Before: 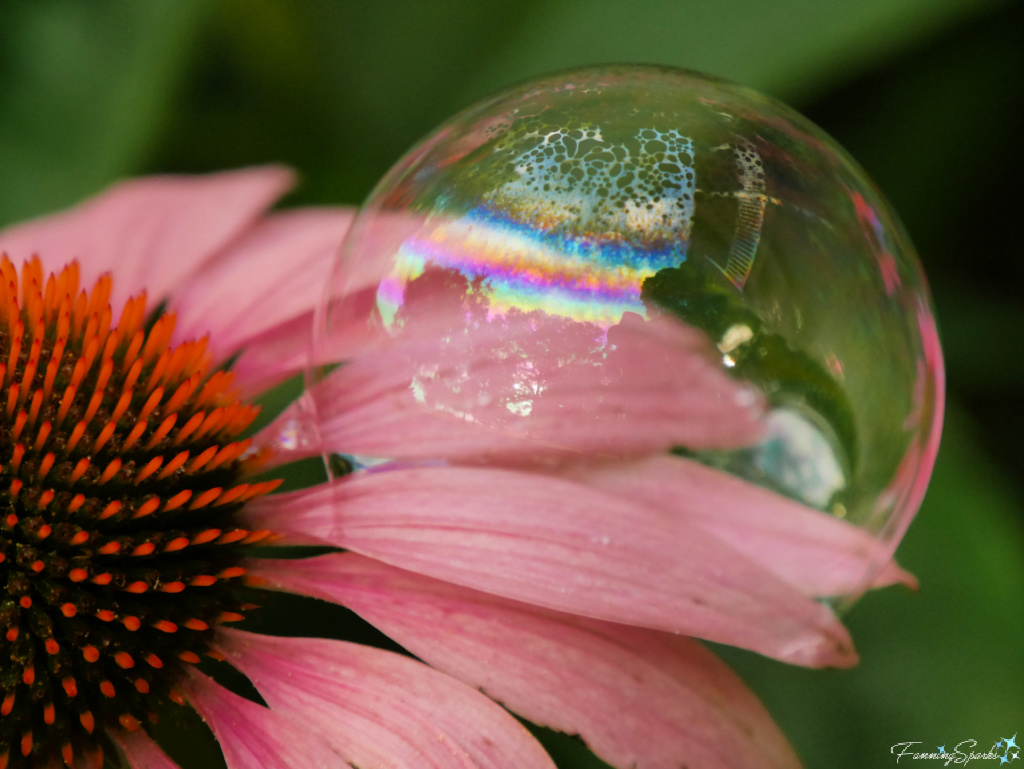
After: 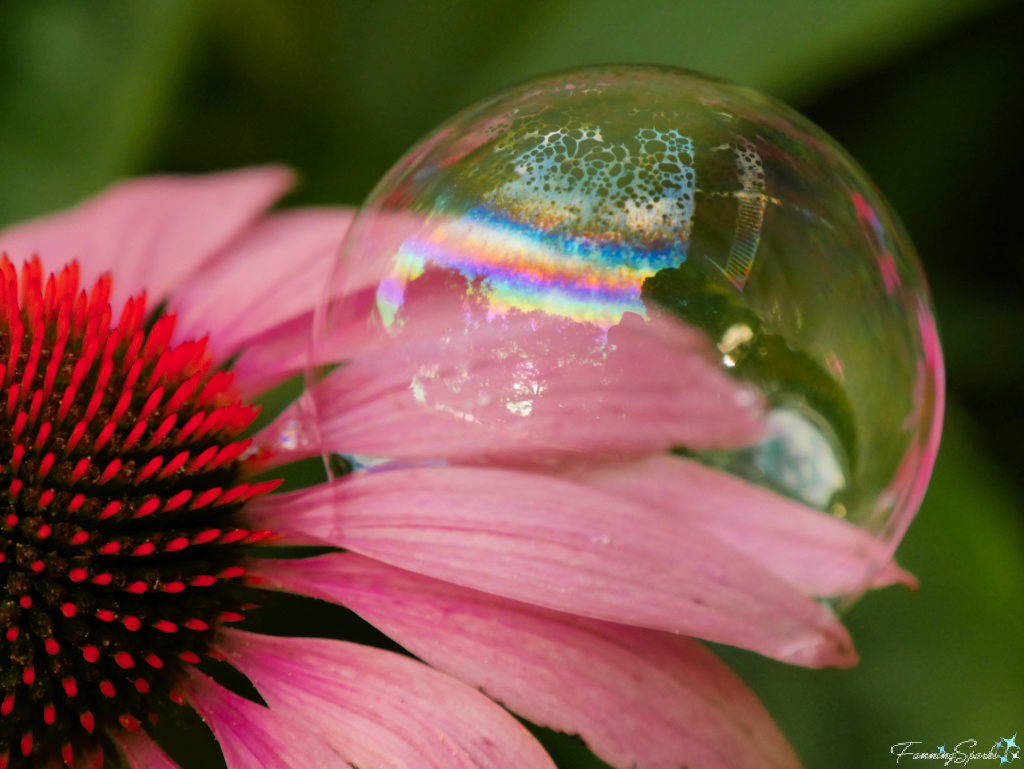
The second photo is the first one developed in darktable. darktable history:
color zones: curves: ch1 [(0.239, 0.552) (0.75, 0.5)]; ch2 [(0.25, 0.462) (0.749, 0.457)]
